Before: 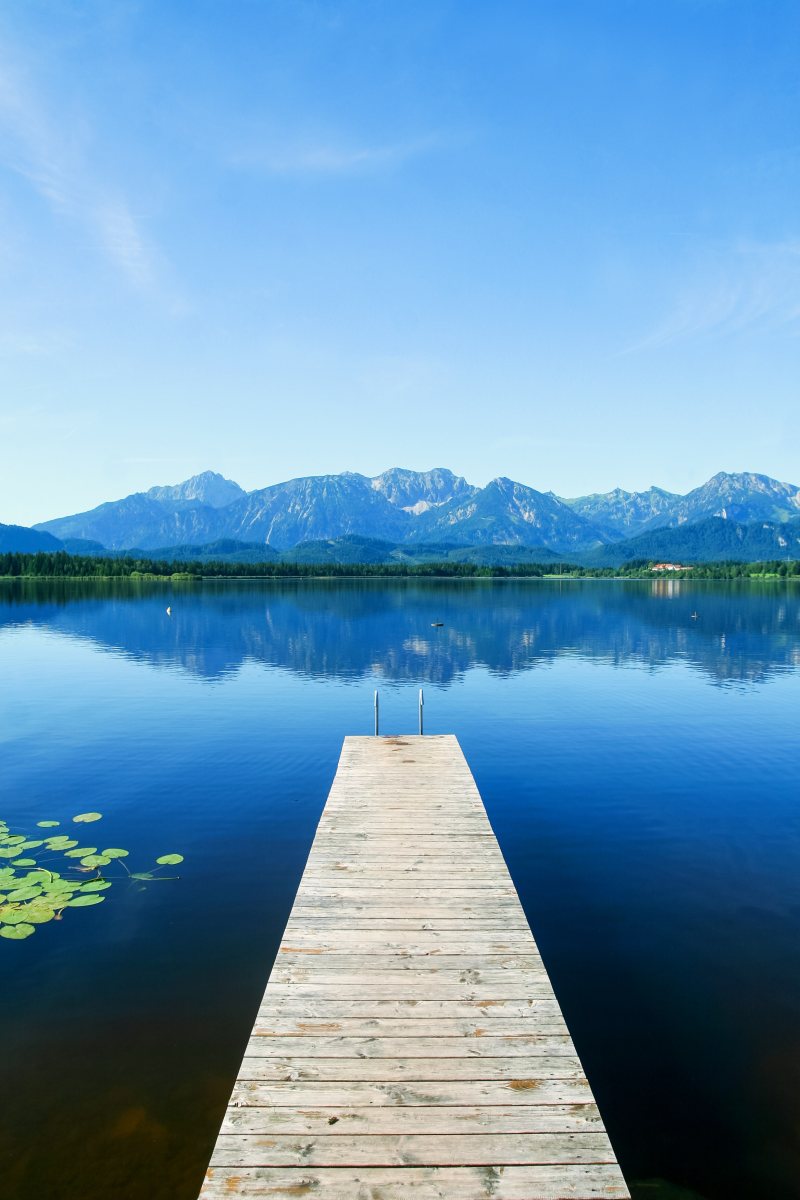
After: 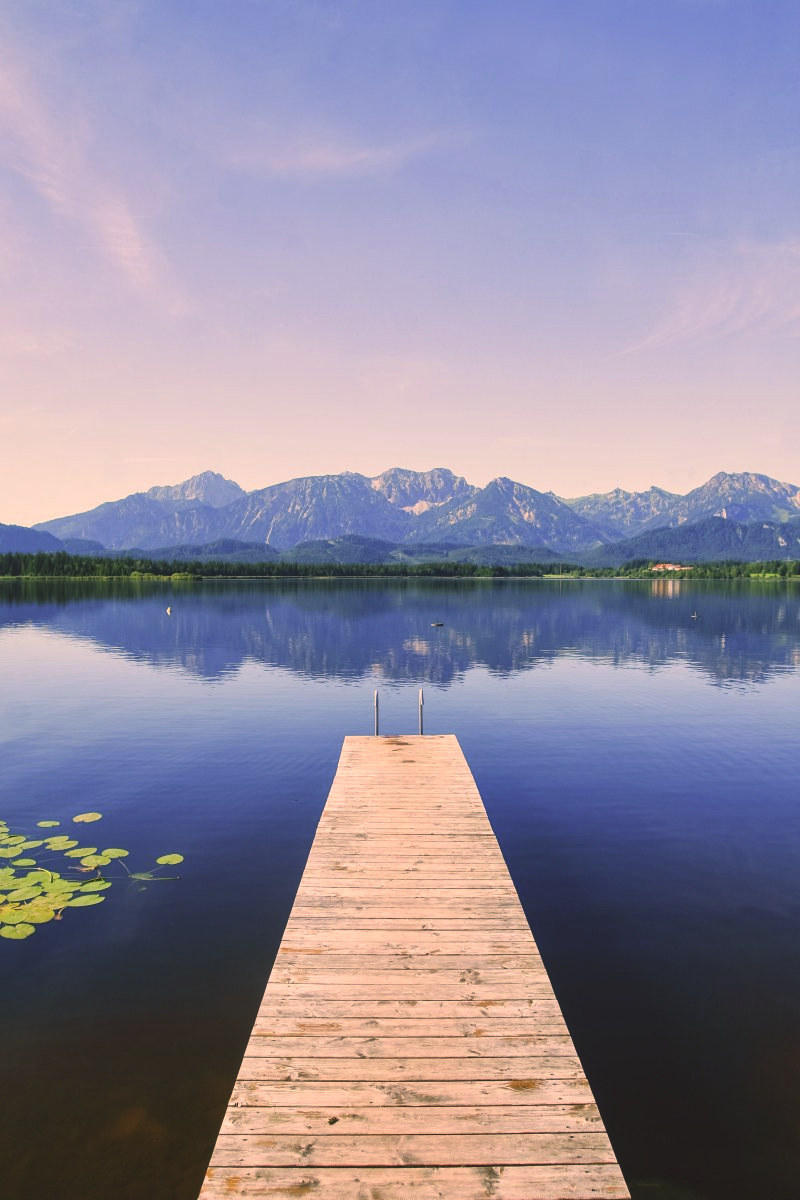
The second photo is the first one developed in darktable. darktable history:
color correction: highlights a* 21.16, highlights b* 19.61
exposure: black level correction -0.014, exposure -0.193 EV, compensate highlight preservation false
local contrast: mode bilateral grid, contrast 20, coarseness 50, detail 120%, midtone range 0.2
